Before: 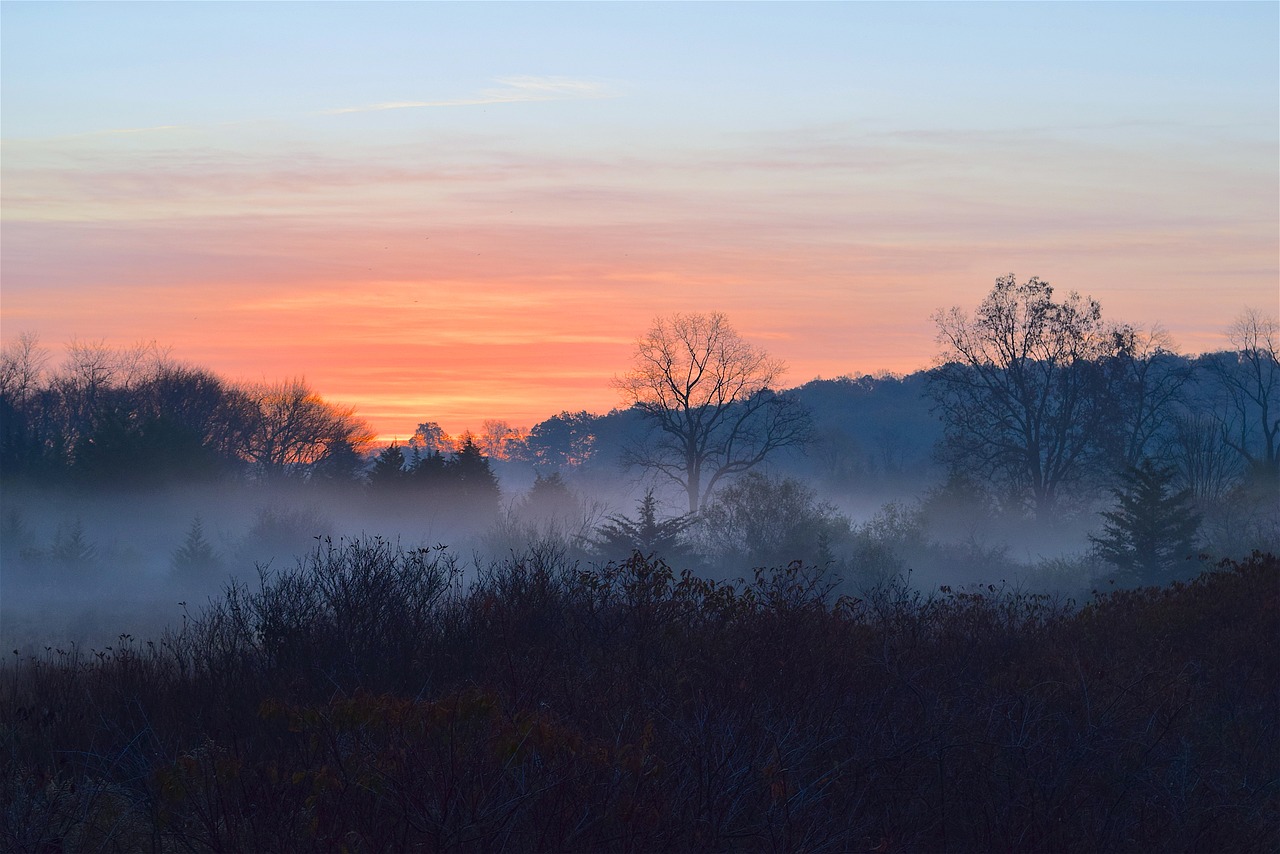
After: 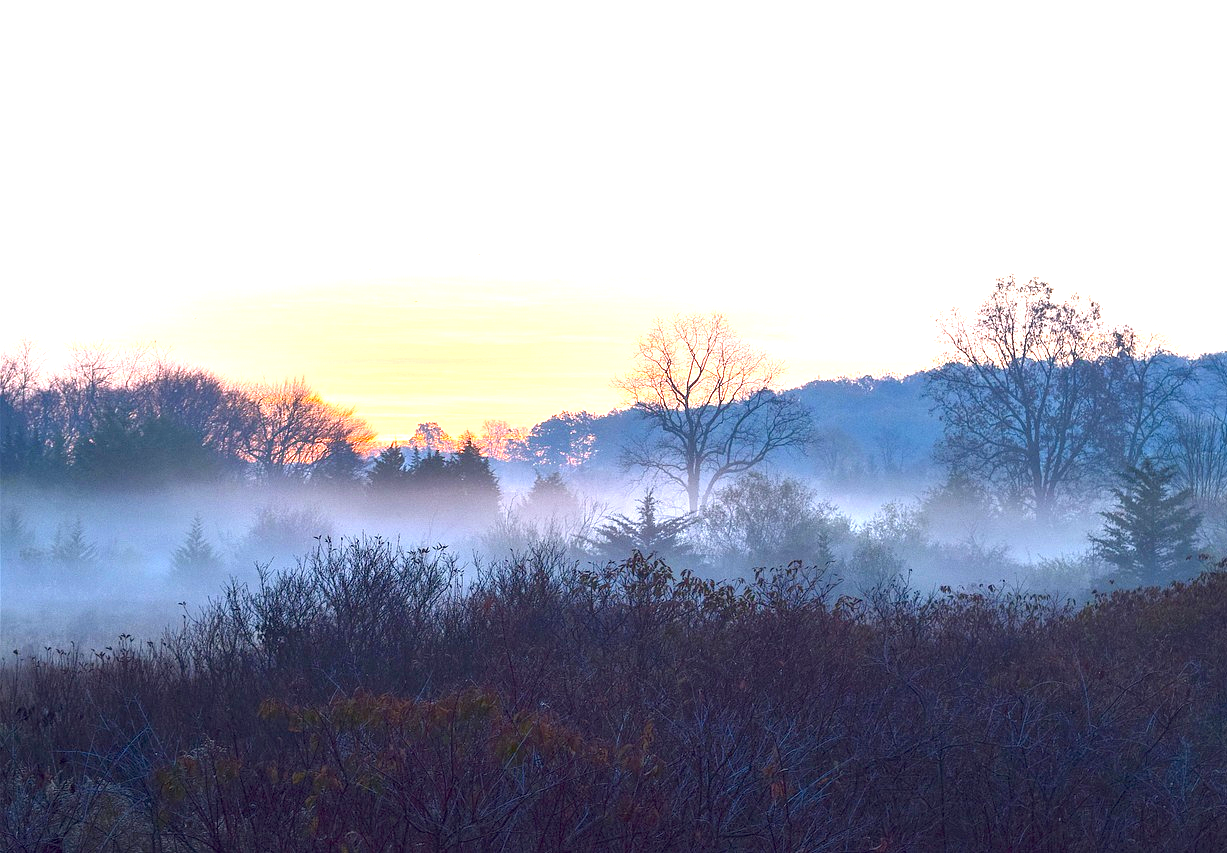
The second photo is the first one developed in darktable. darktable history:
local contrast: on, module defaults
crop: right 4.126%, bottom 0.031%
exposure: black level correction 0.001, exposure 1.84 EV, compensate highlight preservation false
